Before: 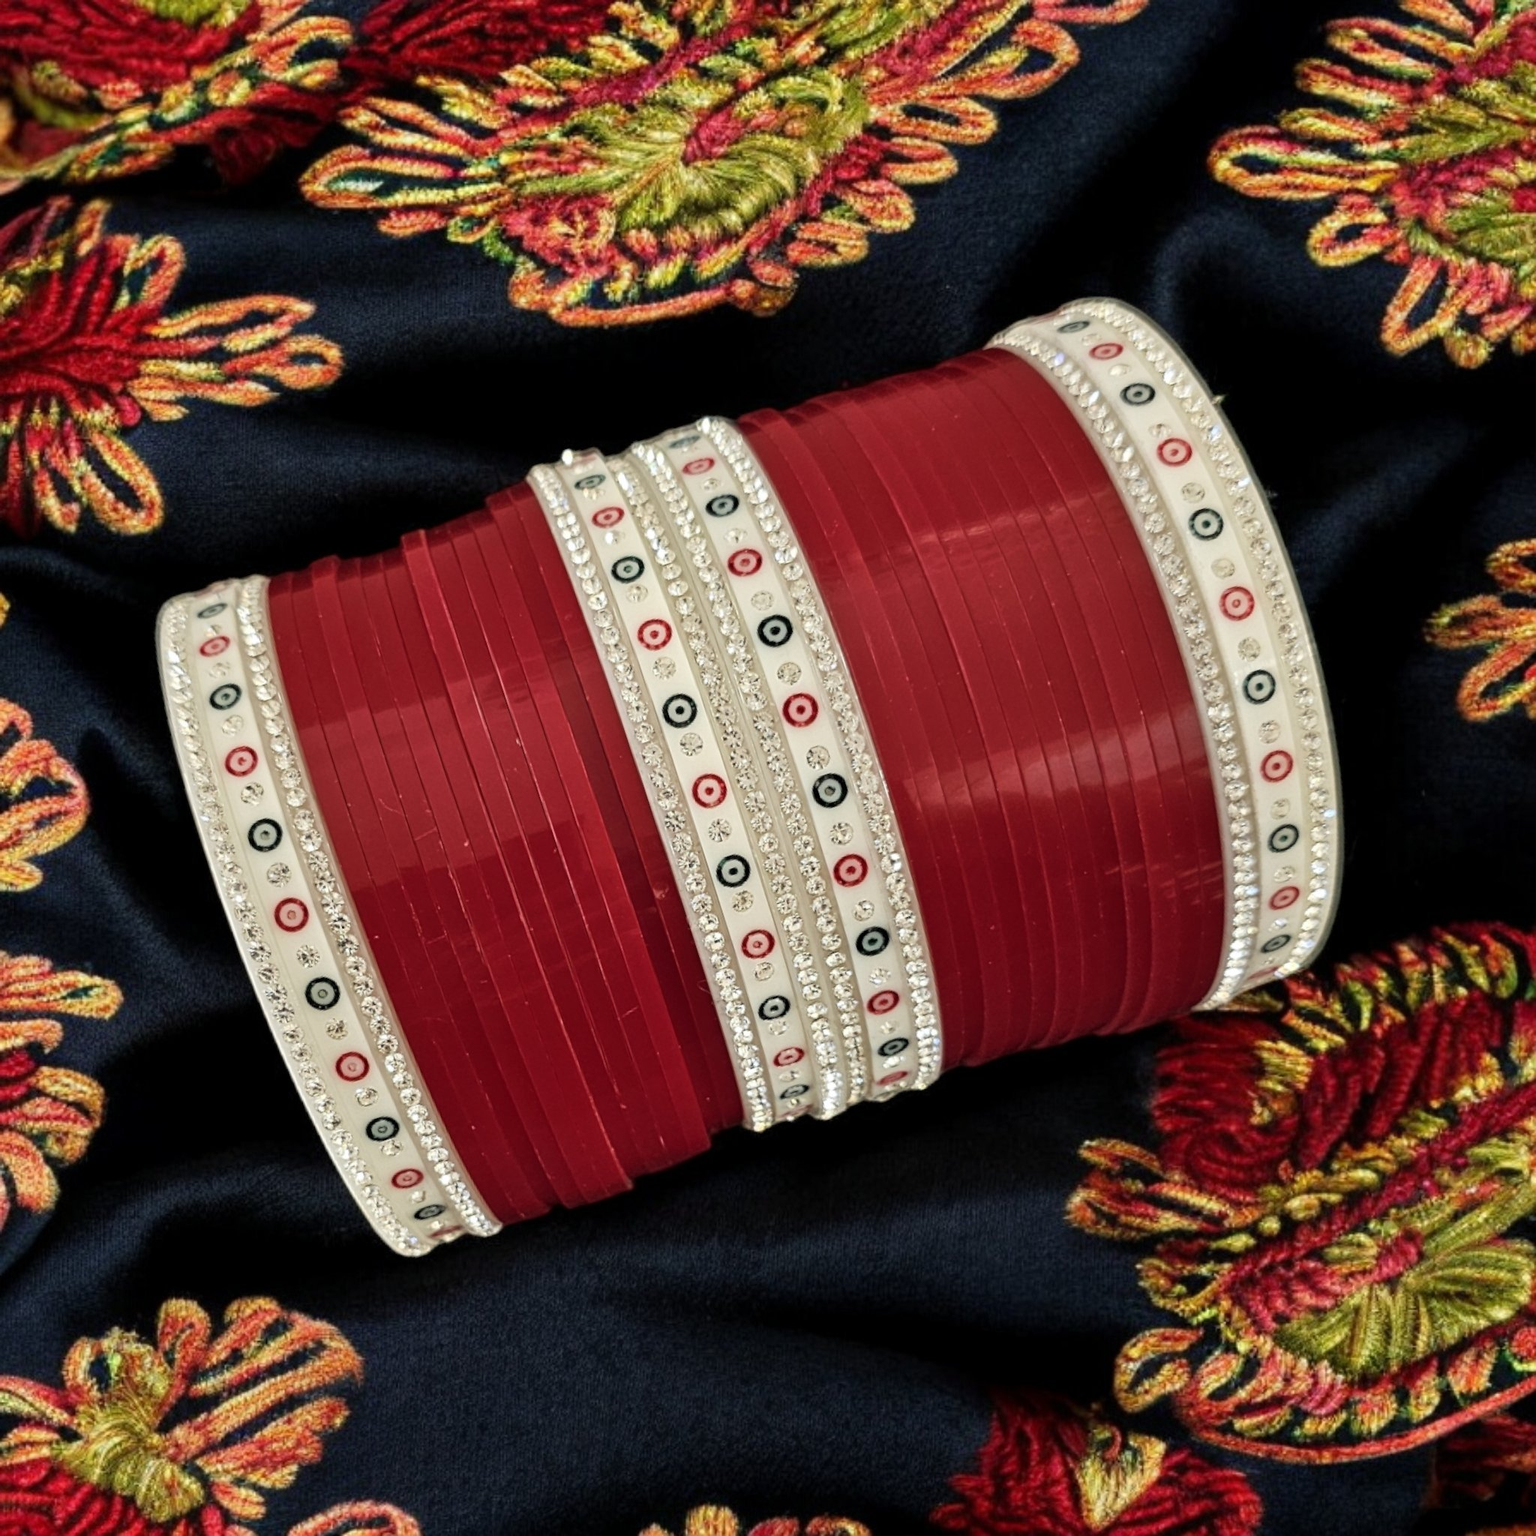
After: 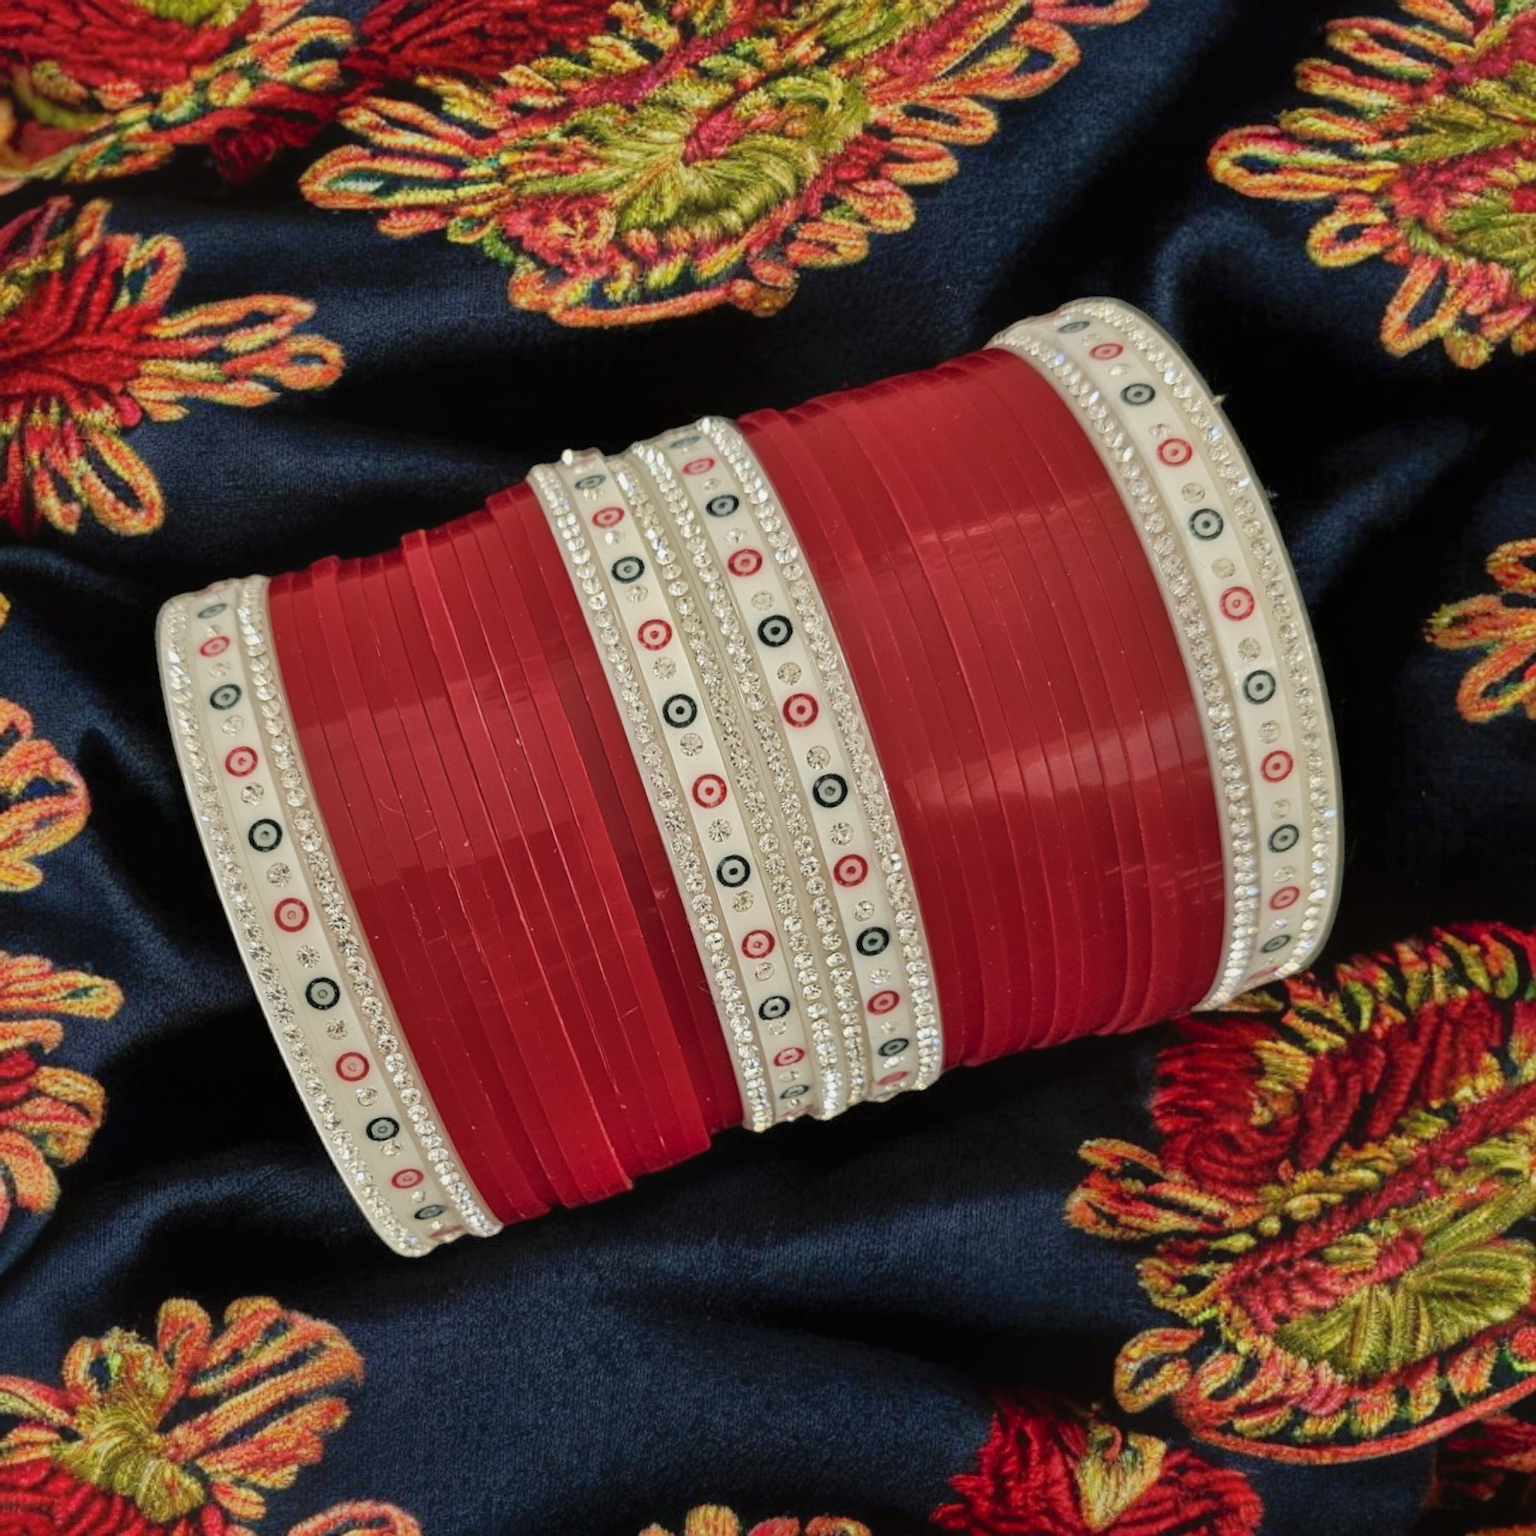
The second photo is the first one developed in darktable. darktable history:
shadows and highlights: on, module defaults
contrast equalizer: octaves 7, y [[0.6 ×6], [0.55 ×6], [0 ×6], [0 ×6], [0 ×6]], mix -0.3
